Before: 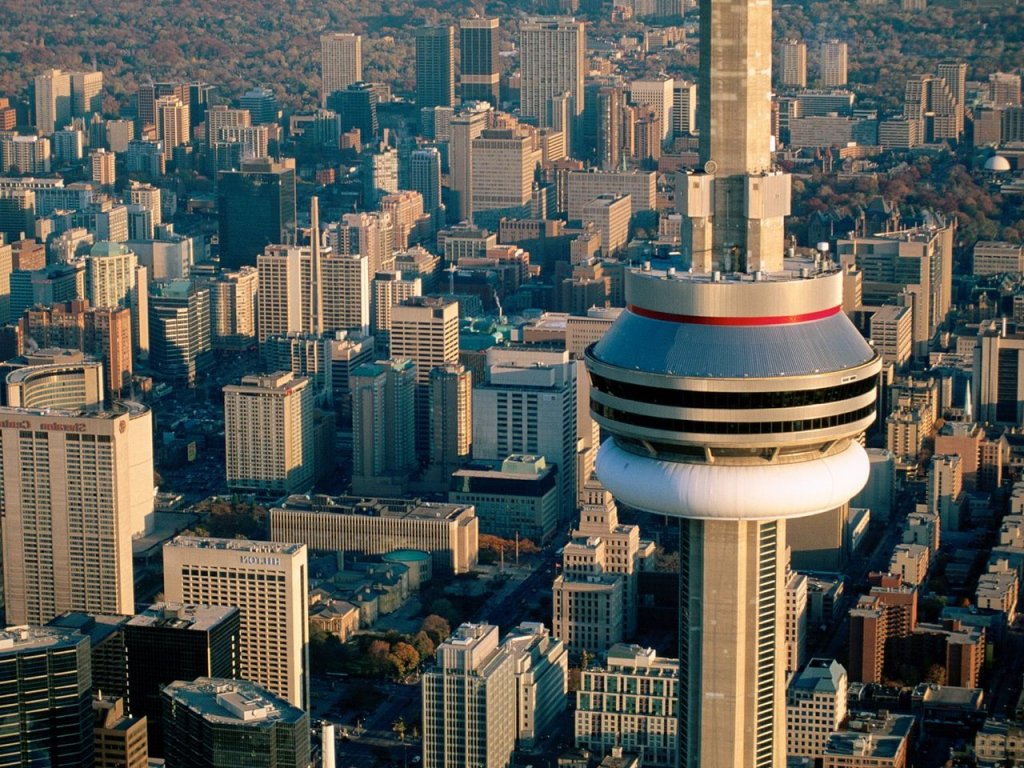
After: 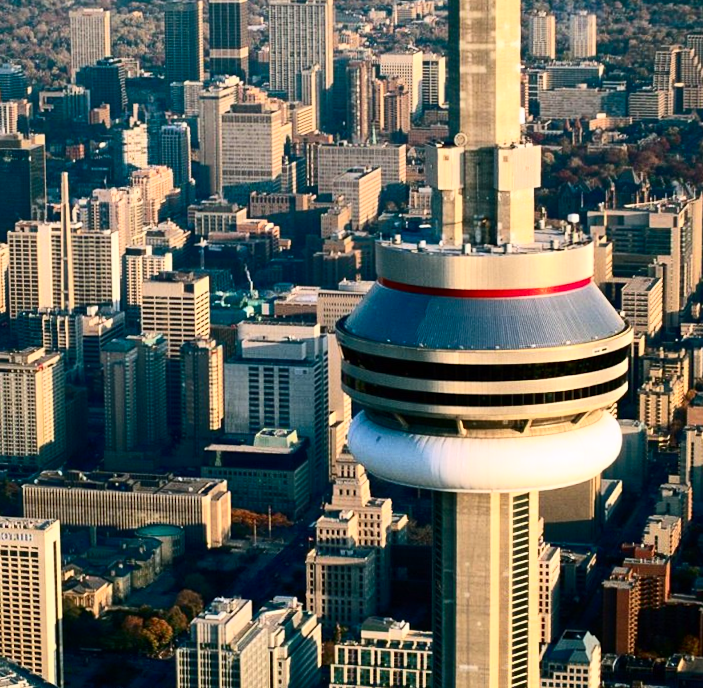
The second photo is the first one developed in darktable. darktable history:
crop and rotate: left 24.034%, top 2.838%, right 6.406%, bottom 6.299%
contrast brightness saturation: contrast 0.4, brightness 0.1, saturation 0.21
rotate and perspective: rotation -0.45°, automatic cropping original format, crop left 0.008, crop right 0.992, crop top 0.012, crop bottom 0.988
